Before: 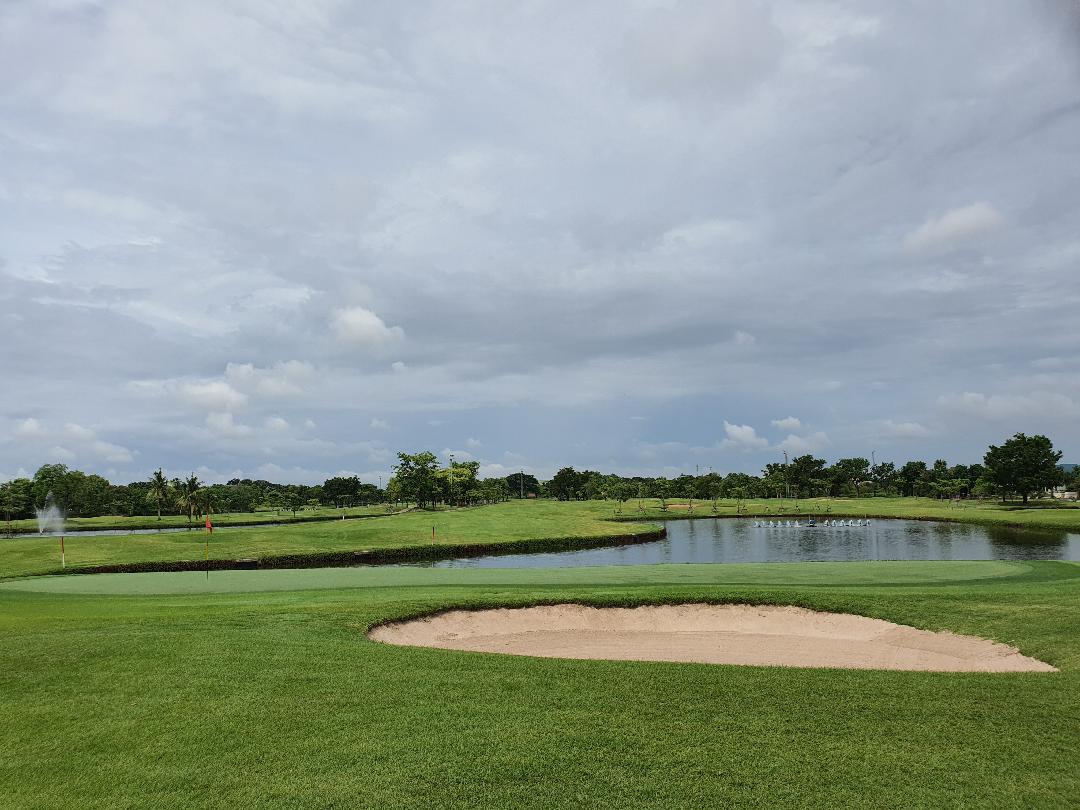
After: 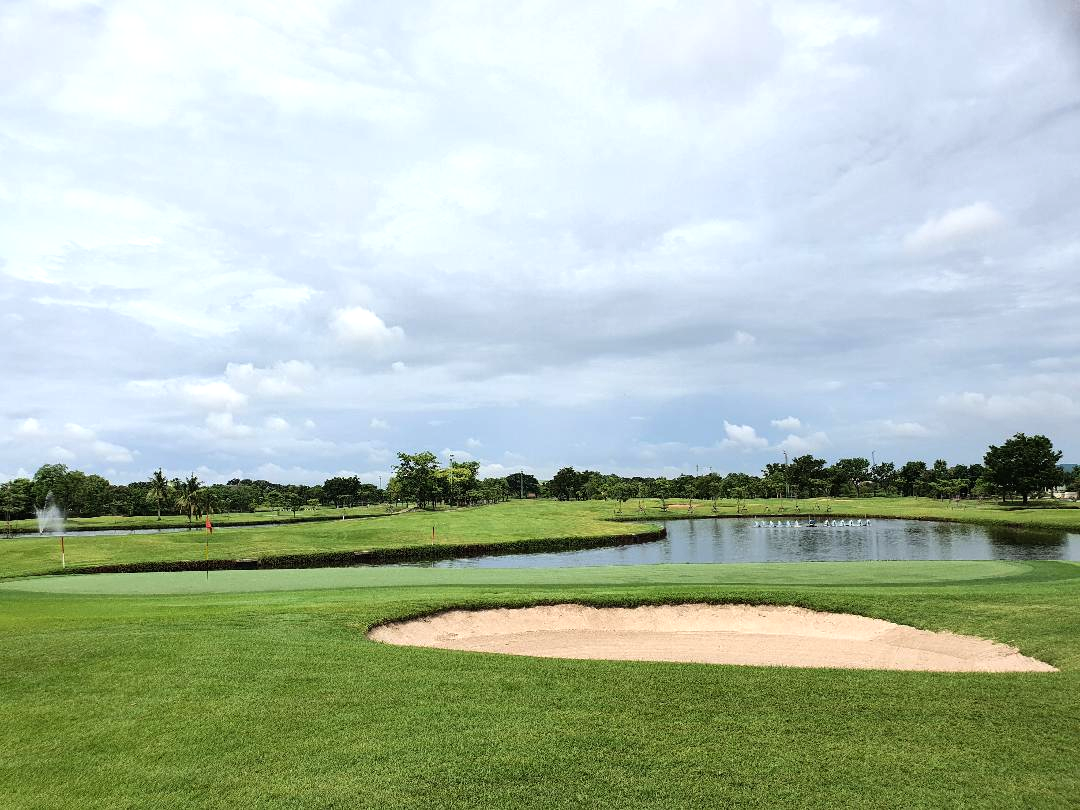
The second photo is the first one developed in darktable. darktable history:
tone equalizer: -8 EV -0.723 EV, -7 EV -0.703 EV, -6 EV -0.626 EV, -5 EV -0.411 EV, -3 EV 0.384 EV, -2 EV 0.6 EV, -1 EV 0.7 EV, +0 EV 0.745 EV
